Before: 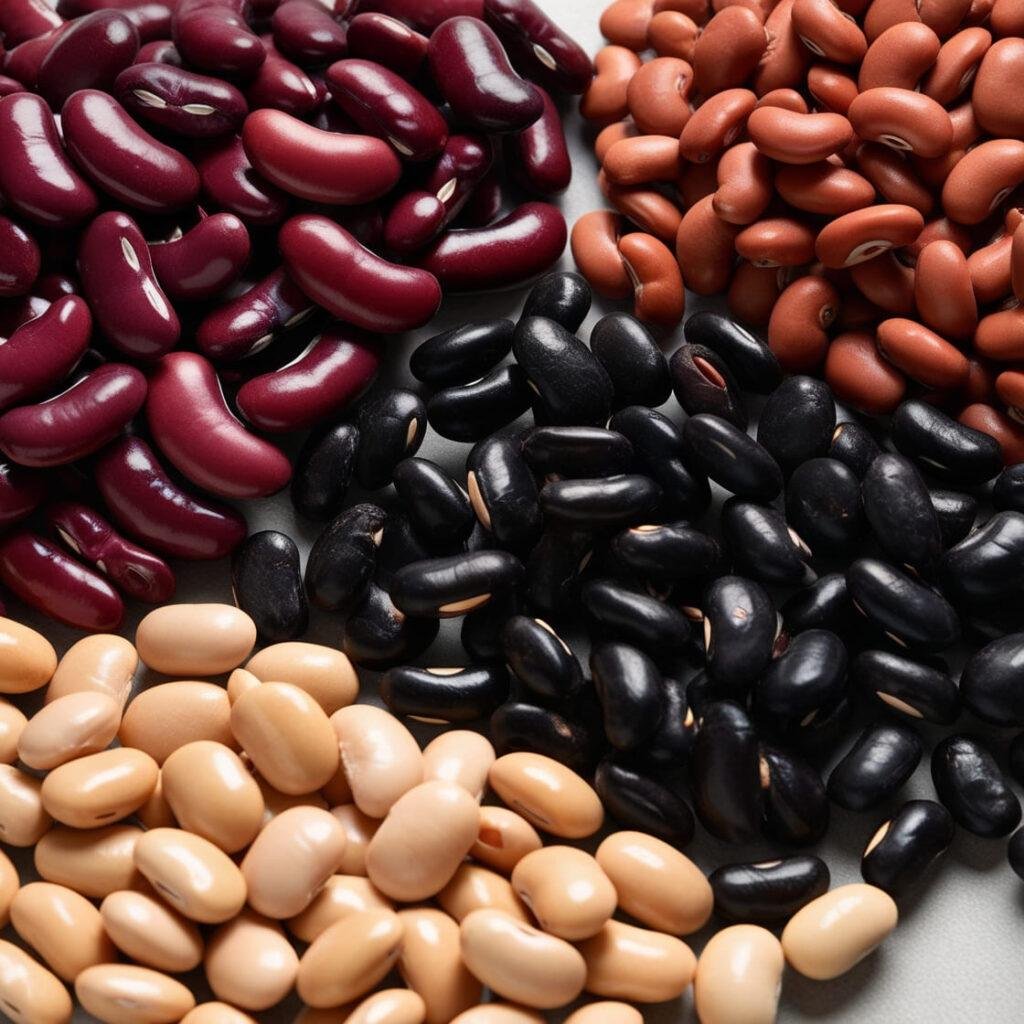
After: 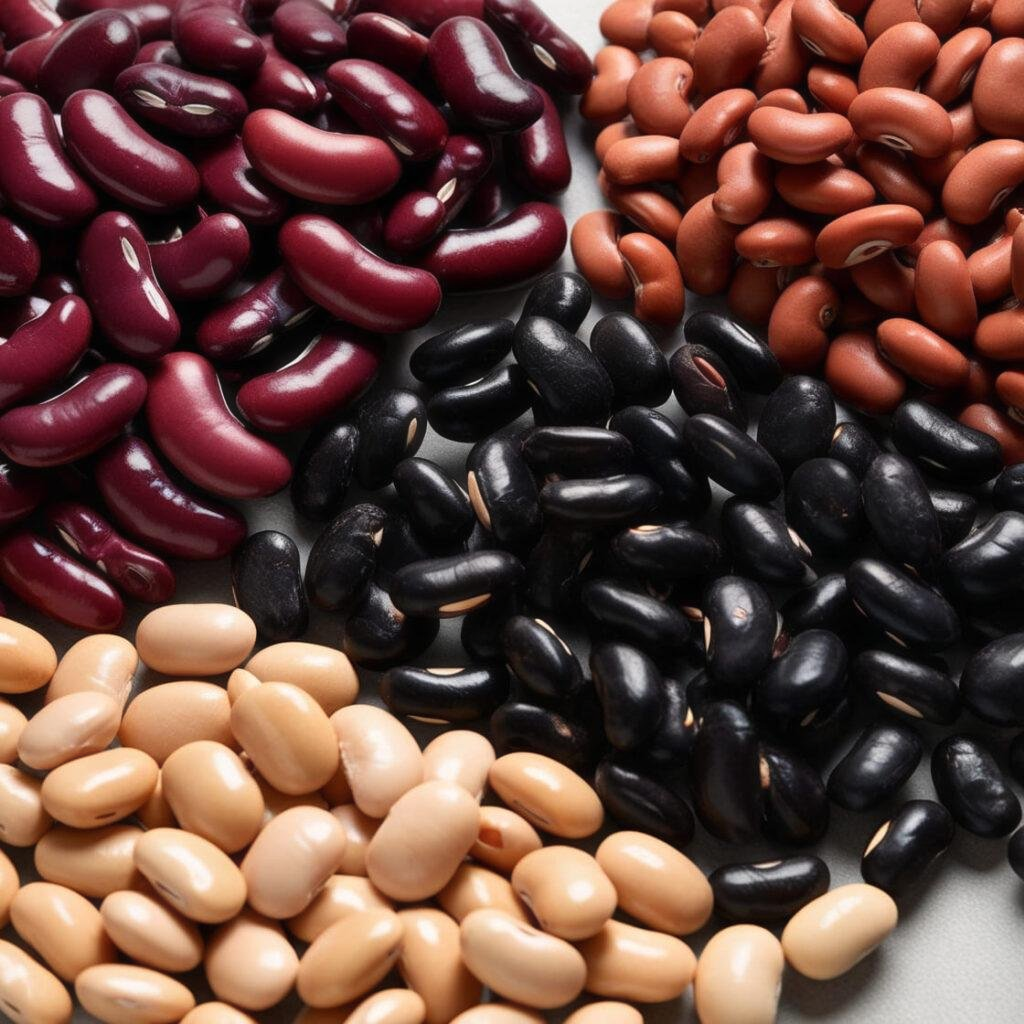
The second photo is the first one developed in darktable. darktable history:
haze removal: strength -0.057, compatibility mode true, adaptive false
